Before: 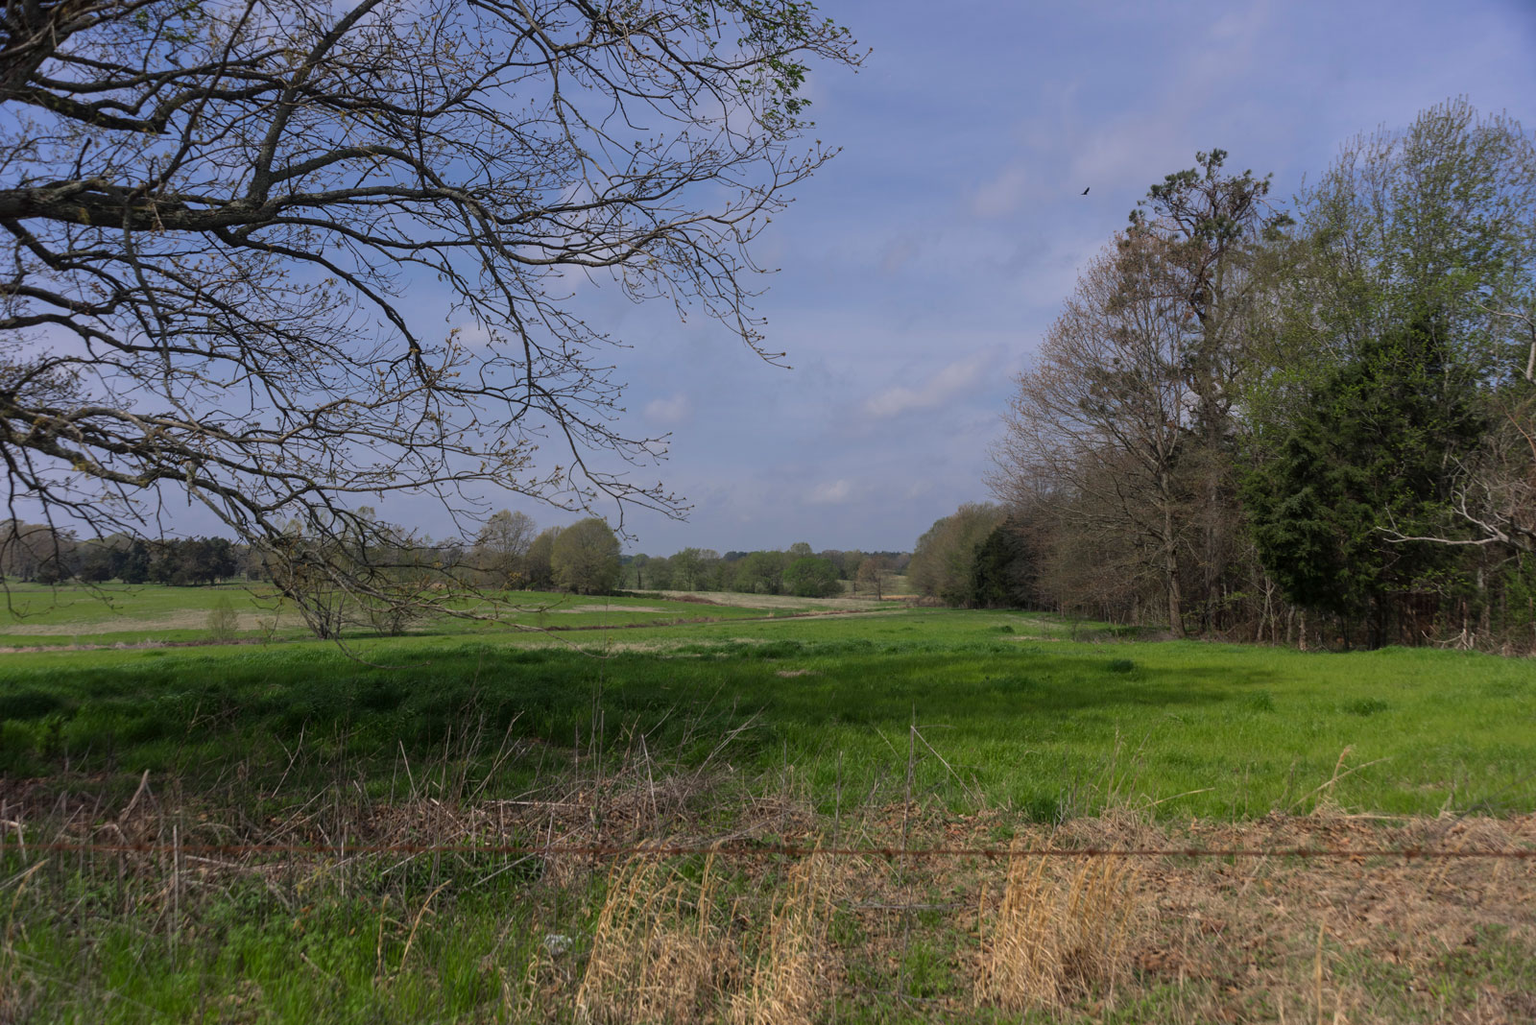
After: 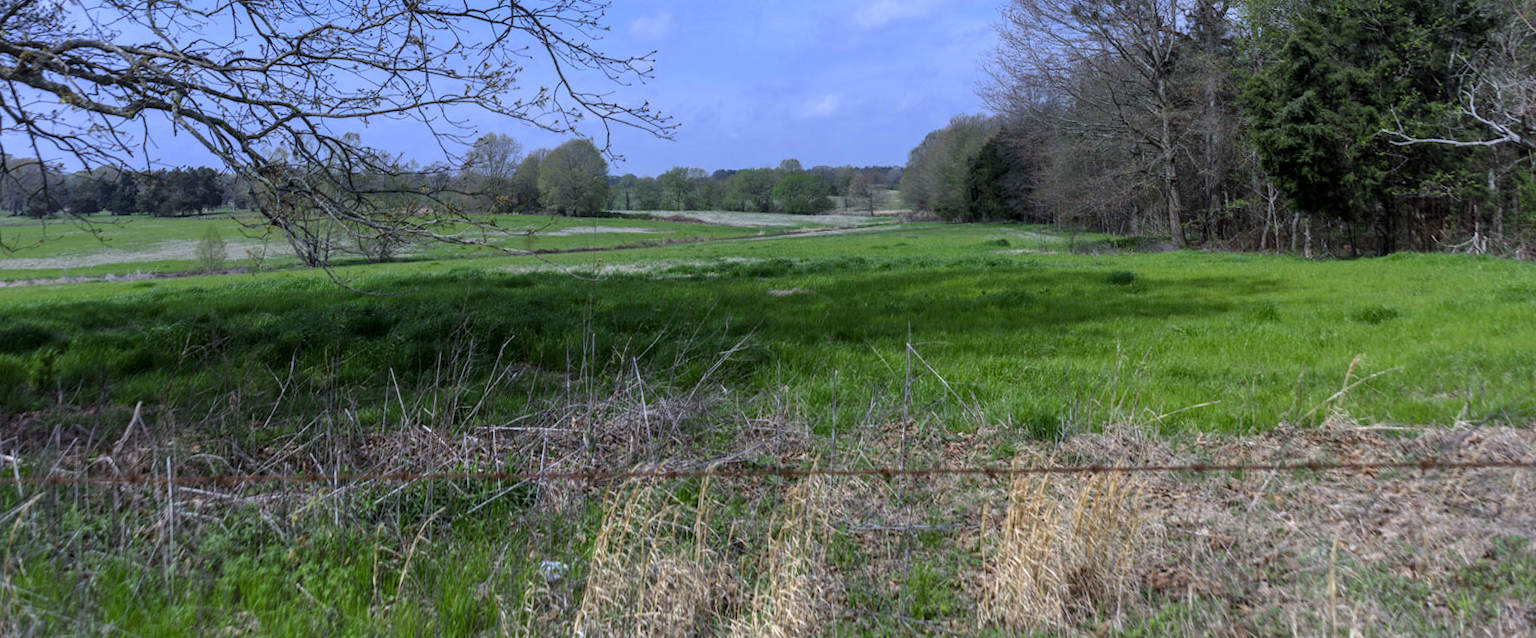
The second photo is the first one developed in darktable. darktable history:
rotate and perspective: rotation -1.32°, lens shift (horizontal) -0.031, crop left 0.015, crop right 0.985, crop top 0.047, crop bottom 0.982
exposure: black level correction 0, exposure 0.5 EV, compensate exposure bias true, compensate highlight preservation false
white balance: red 0.871, blue 1.249
crop and rotate: top 36.435%
local contrast: on, module defaults
shadows and highlights: shadows 32, highlights -32, soften with gaussian
